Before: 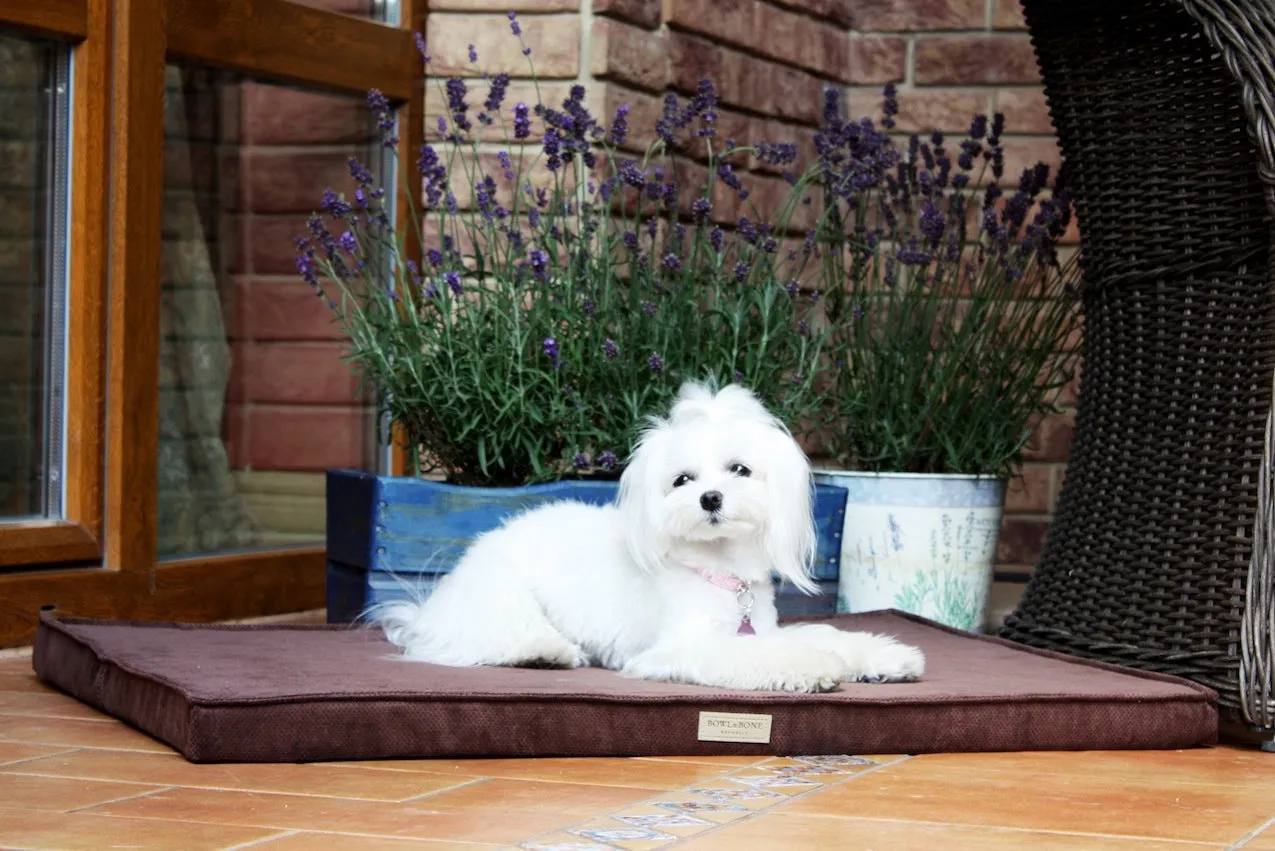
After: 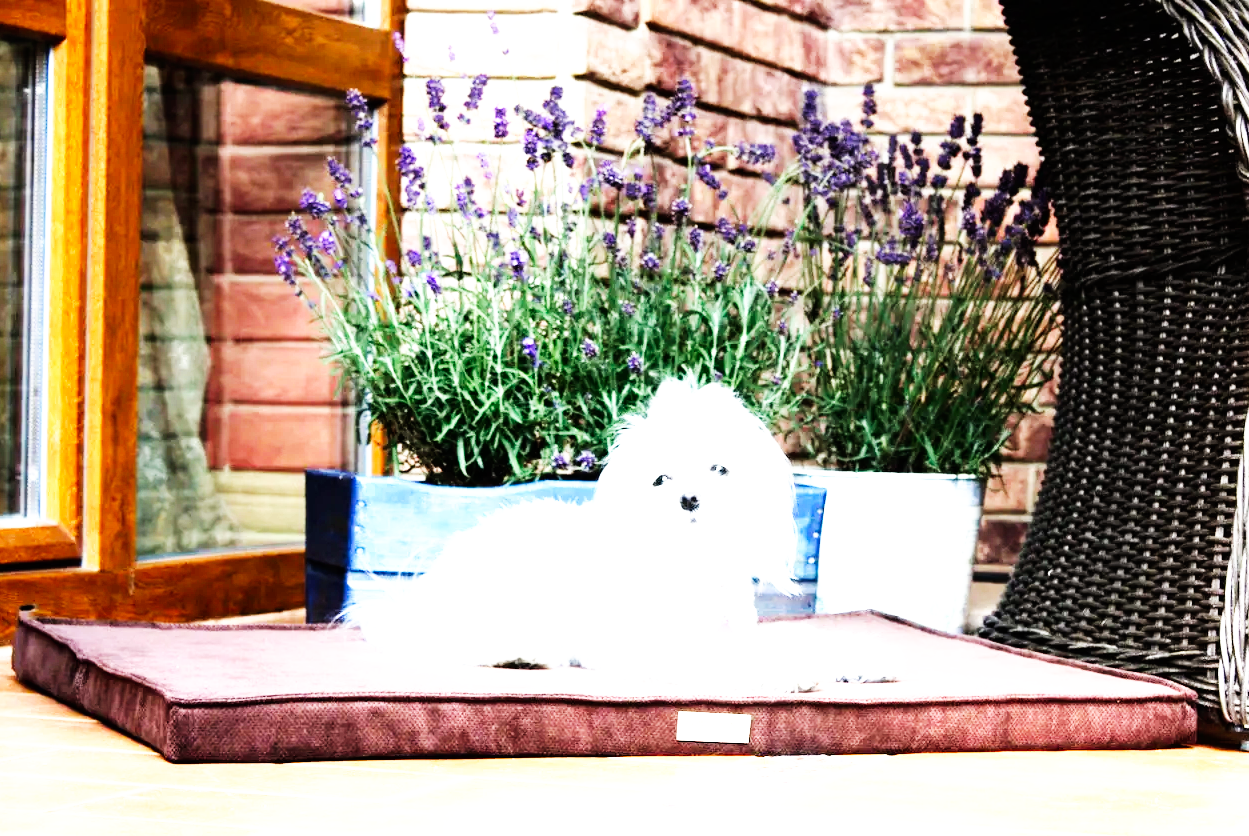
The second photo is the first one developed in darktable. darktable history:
crop: left 1.719%, right 0.272%, bottom 1.689%
tone equalizer: -8 EV -0.765 EV, -7 EV -0.674 EV, -6 EV -0.595 EV, -5 EV -0.423 EV, -3 EV 0.375 EV, -2 EV 0.6 EV, -1 EV 0.69 EV, +0 EV 0.748 EV, mask exposure compensation -0.515 EV
exposure: exposure 1 EV, compensate highlight preservation false
base curve: curves: ch0 [(0, 0) (0.007, 0.004) (0.027, 0.03) (0.046, 0.07) (0.207, 0.54) (0.442, 0.872) (0.673, 0.972) (1, 1)], preserve colors none
